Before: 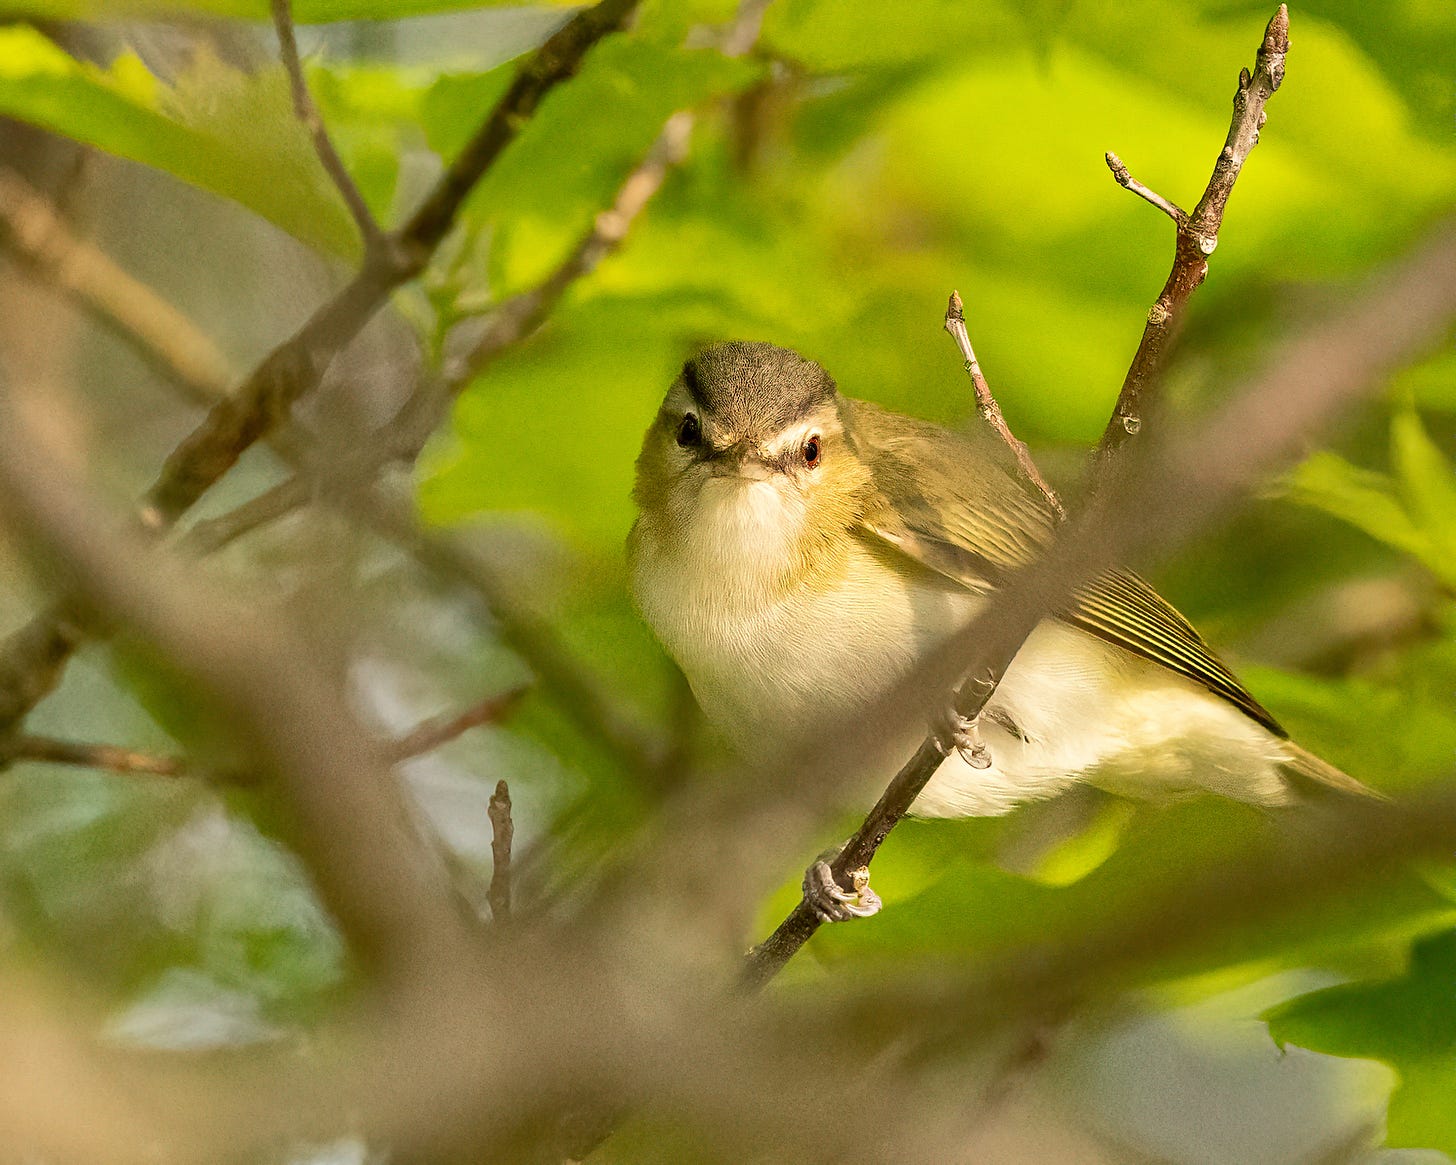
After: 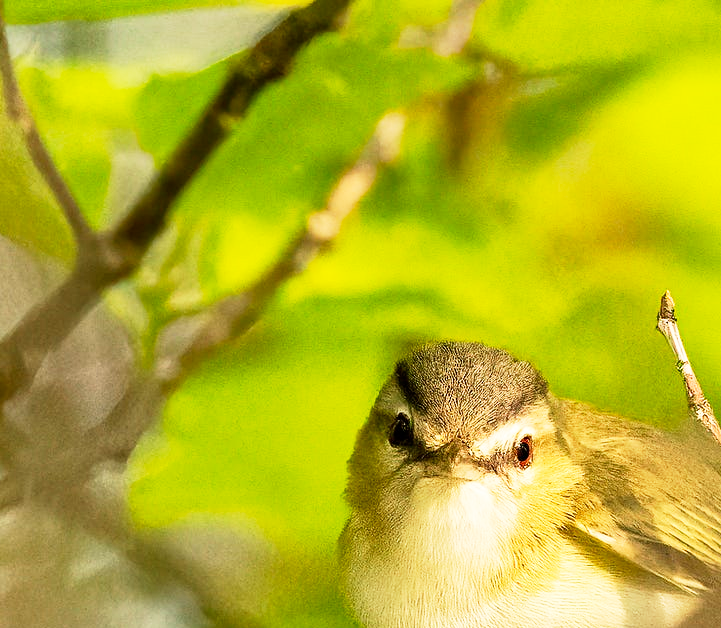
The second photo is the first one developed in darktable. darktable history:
base curve: curves: ch0 [(0, 0) (0.005, 0.002) (0.193, 0.295) (0.399, 0.664) (0.75, 0.928) (1, 1)], preserve colors none
crop: left 19.849%, right 30.574%, bottom 46.069%
